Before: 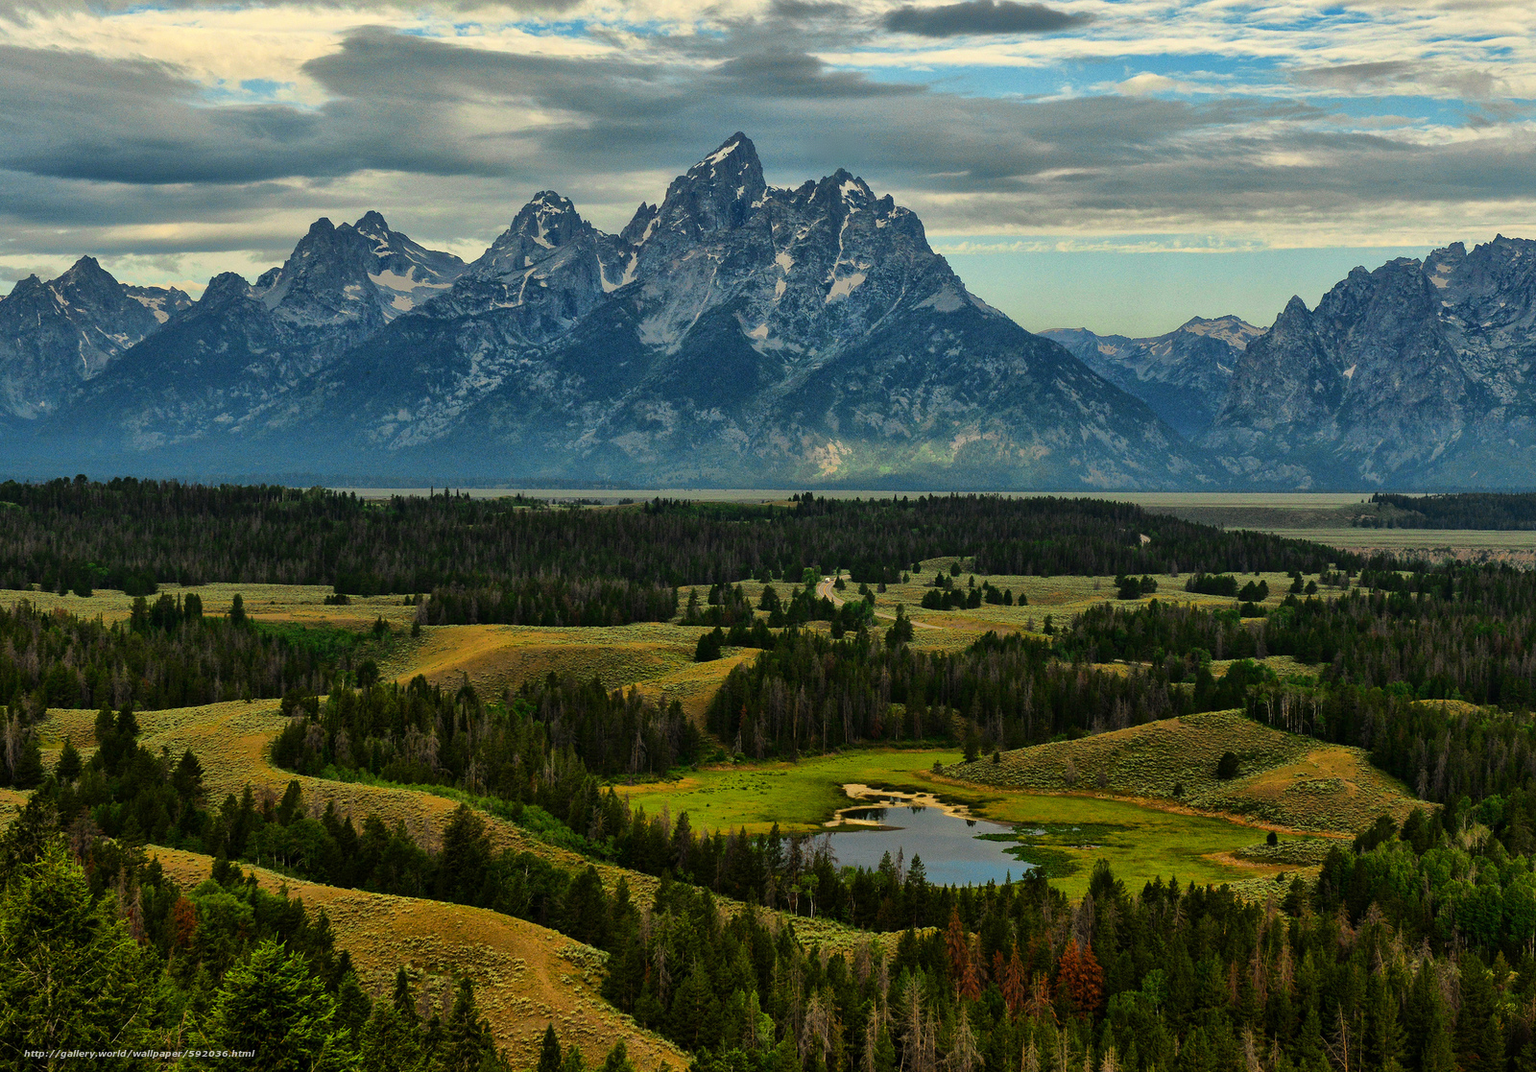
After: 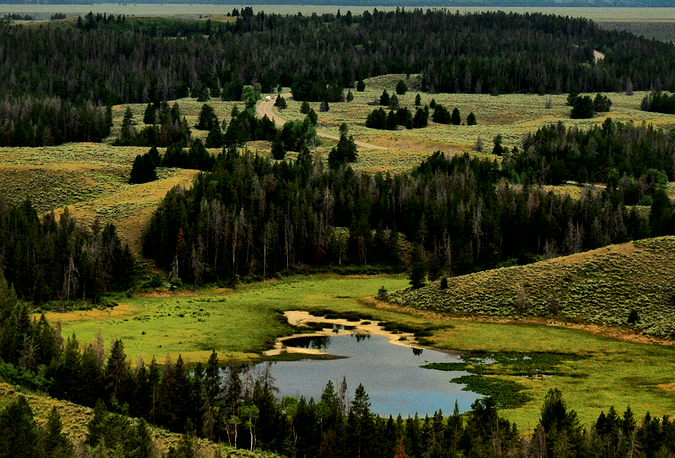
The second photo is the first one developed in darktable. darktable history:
crop: left 37.179%, top 45.346%, right 20.628%, bottom 13.604%
exposure: compensate highlight preservation false
local contrast: mode bilateral grid, contrast 69, coarseness 76, detail 181%, midtone range 0.2
